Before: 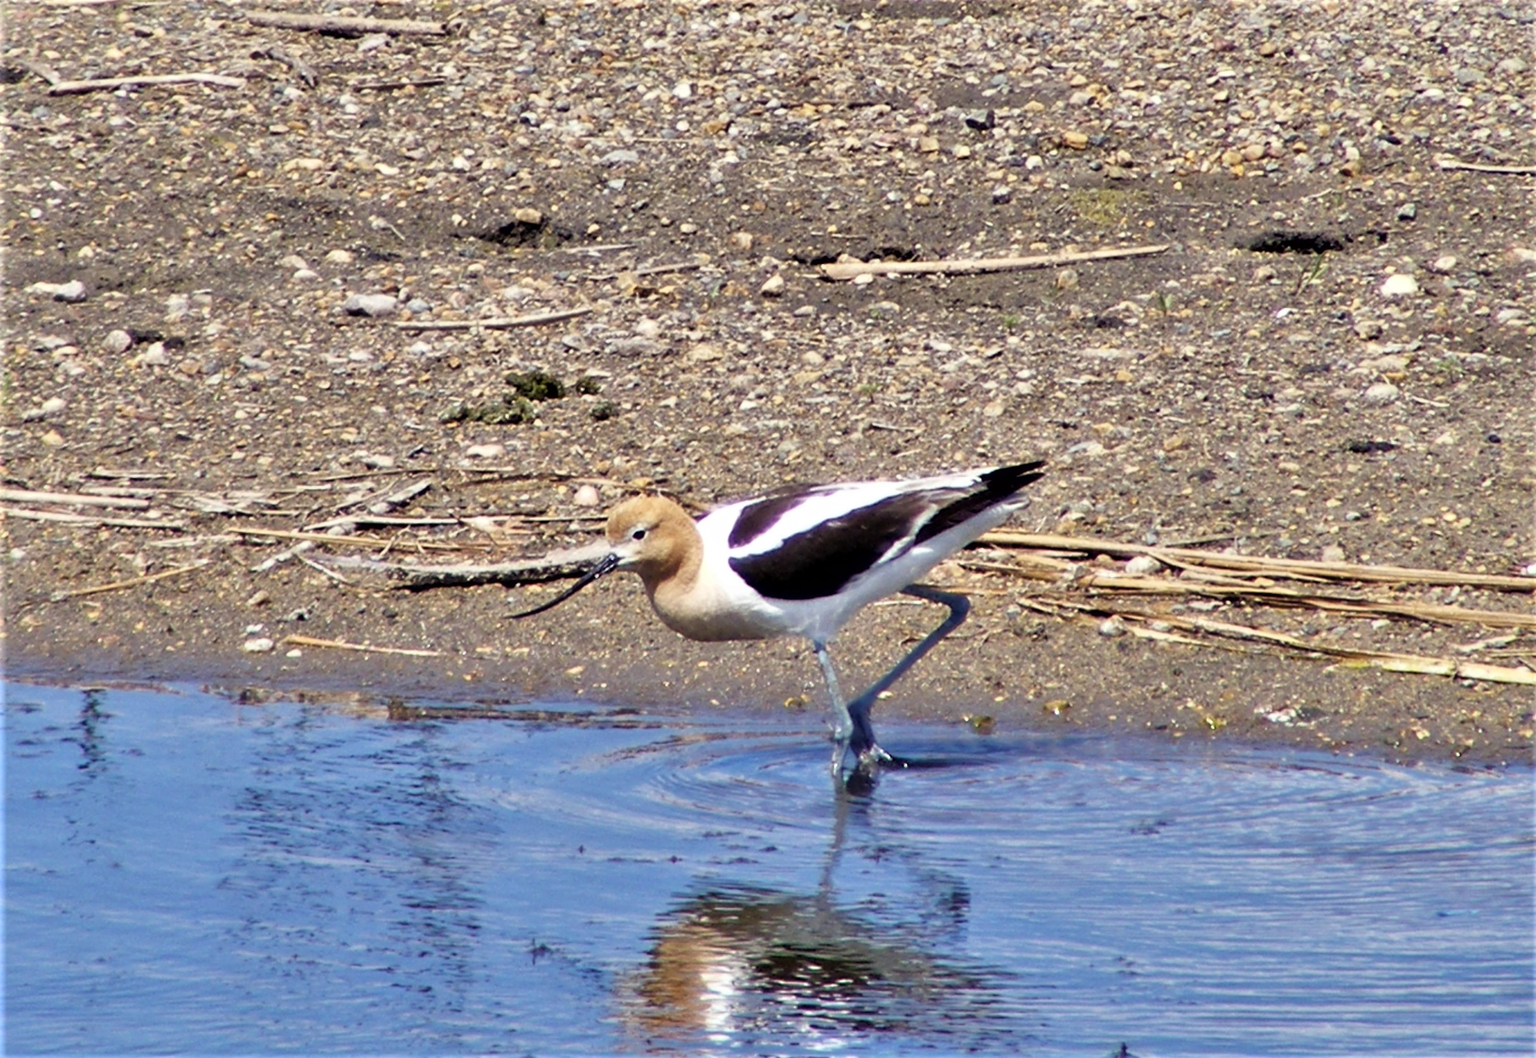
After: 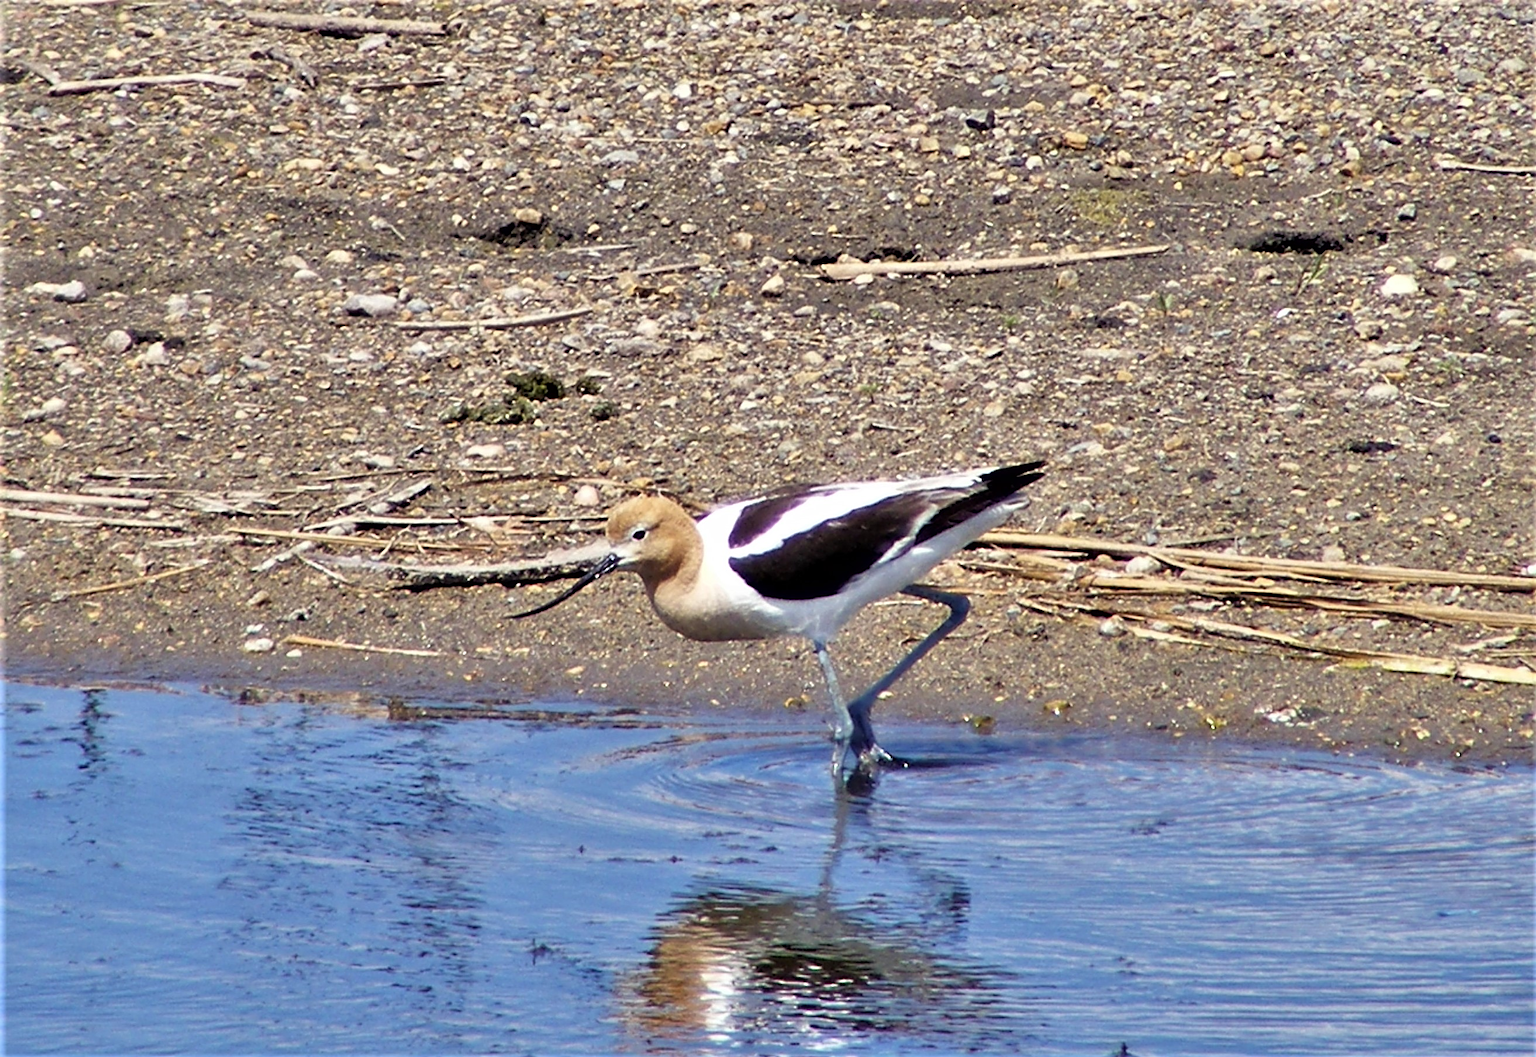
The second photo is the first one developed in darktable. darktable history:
shadows and highlights: shadows 36.69, highlights -26.96, soften with gaussian
sharpen: on, module defaults
